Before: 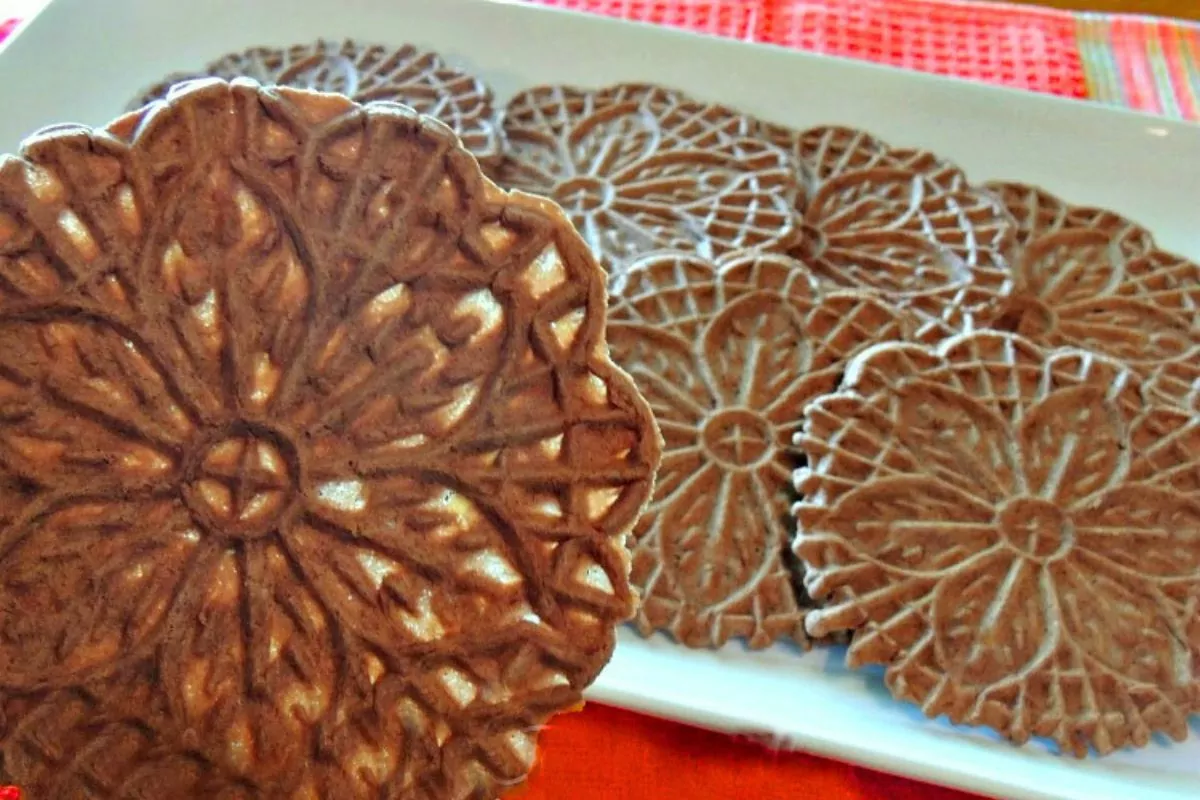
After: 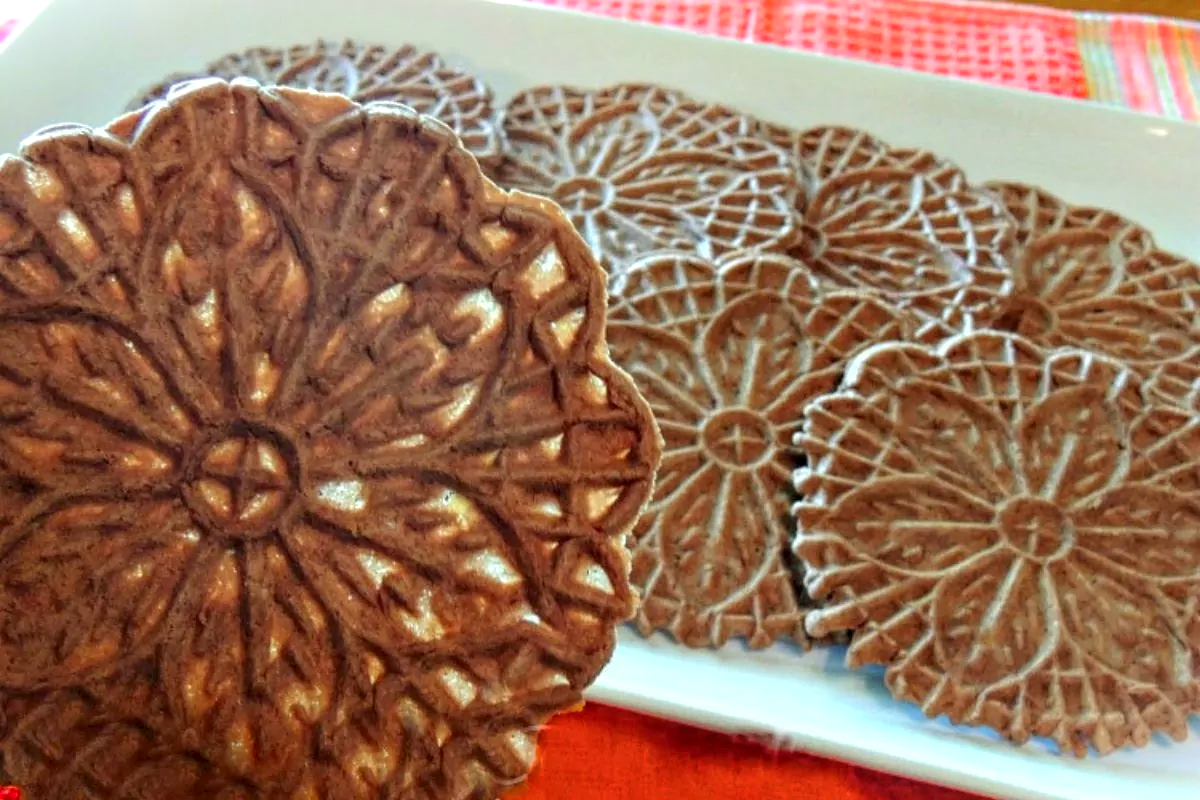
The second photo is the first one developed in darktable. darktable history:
shadows and highlights: shadows -55.87, highlights 87.66, soften with gaussian
local contrast: highlights 92%, shadows 84%, detail 160%, midtone range 0.2
